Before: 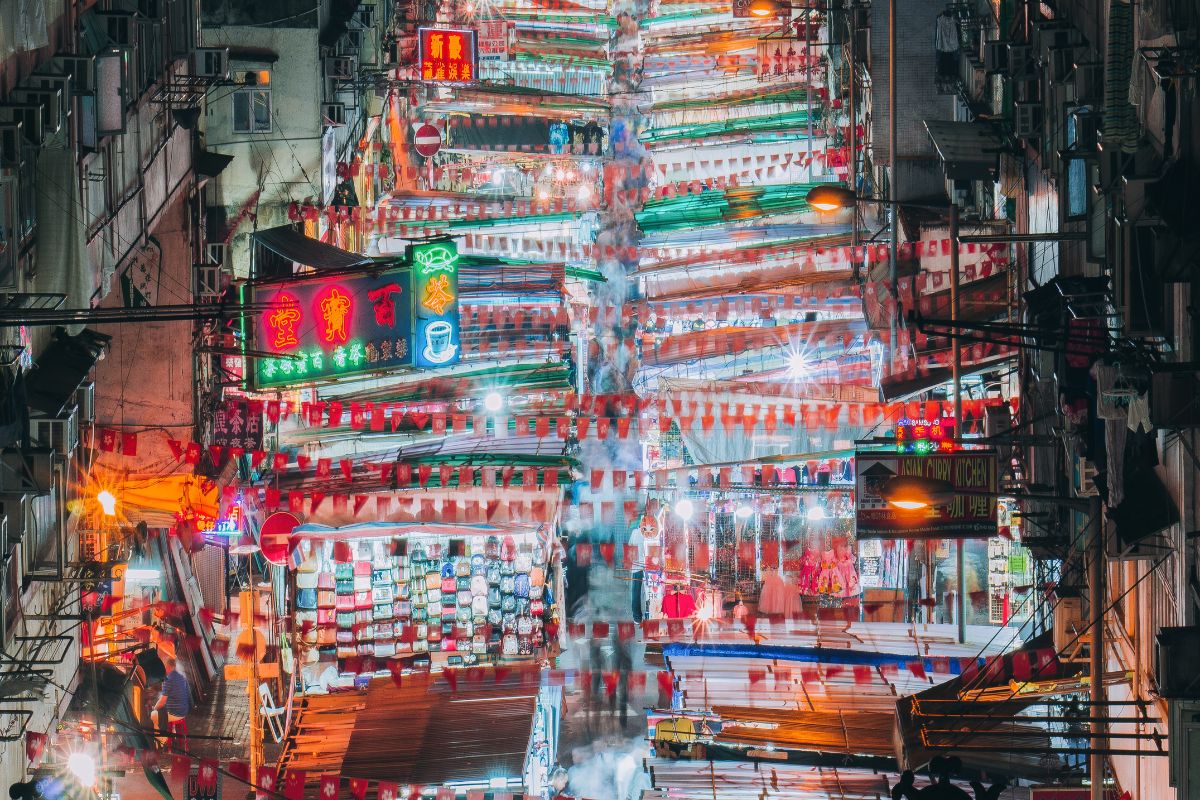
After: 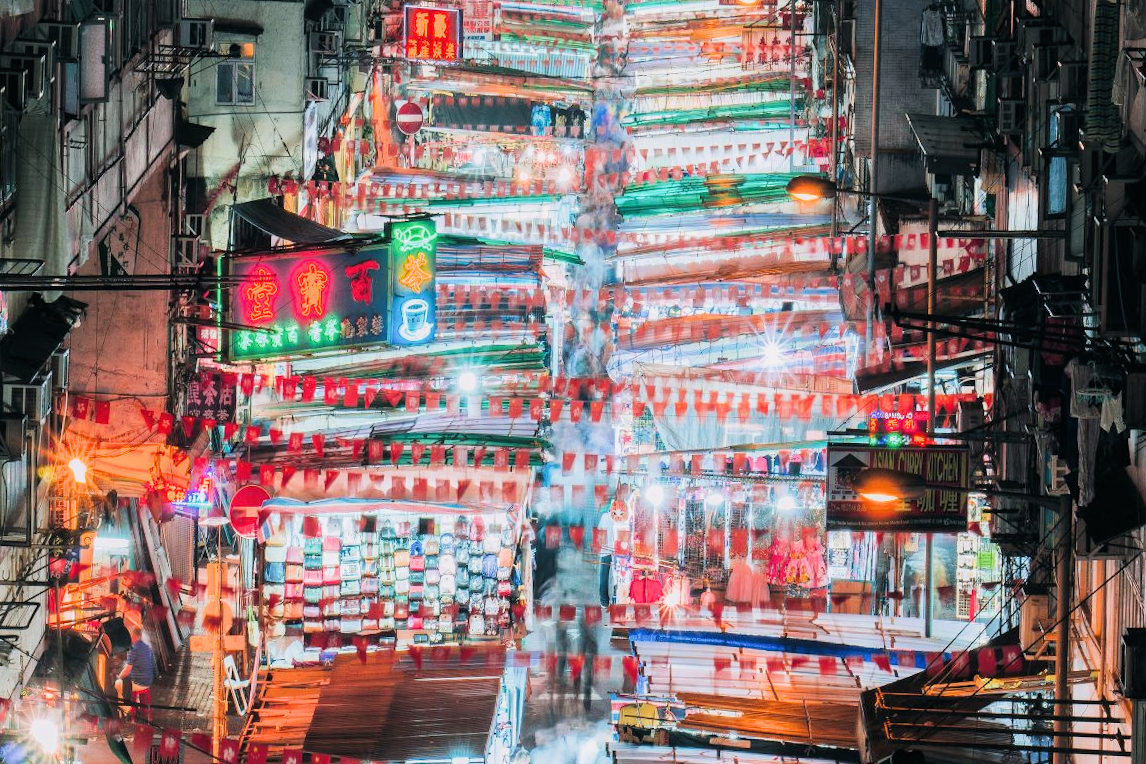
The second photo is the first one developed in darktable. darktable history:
filmic rgb: middle gray luminance 9.24%, black relative exposure -10.55 EV, white relative exposure 3.43 EV, target black luminance 0%, hardness 5.99, latitude 59.55%, contrast 1.093, highlights saturation mix 6.12%, shadows ↔ highlights balance 29.06%
exposure: black level correction 0, exposure 0.498 EV, compensate exposure bias true, compensate highlight preservation false
crop and rotate: angle -1.8°
